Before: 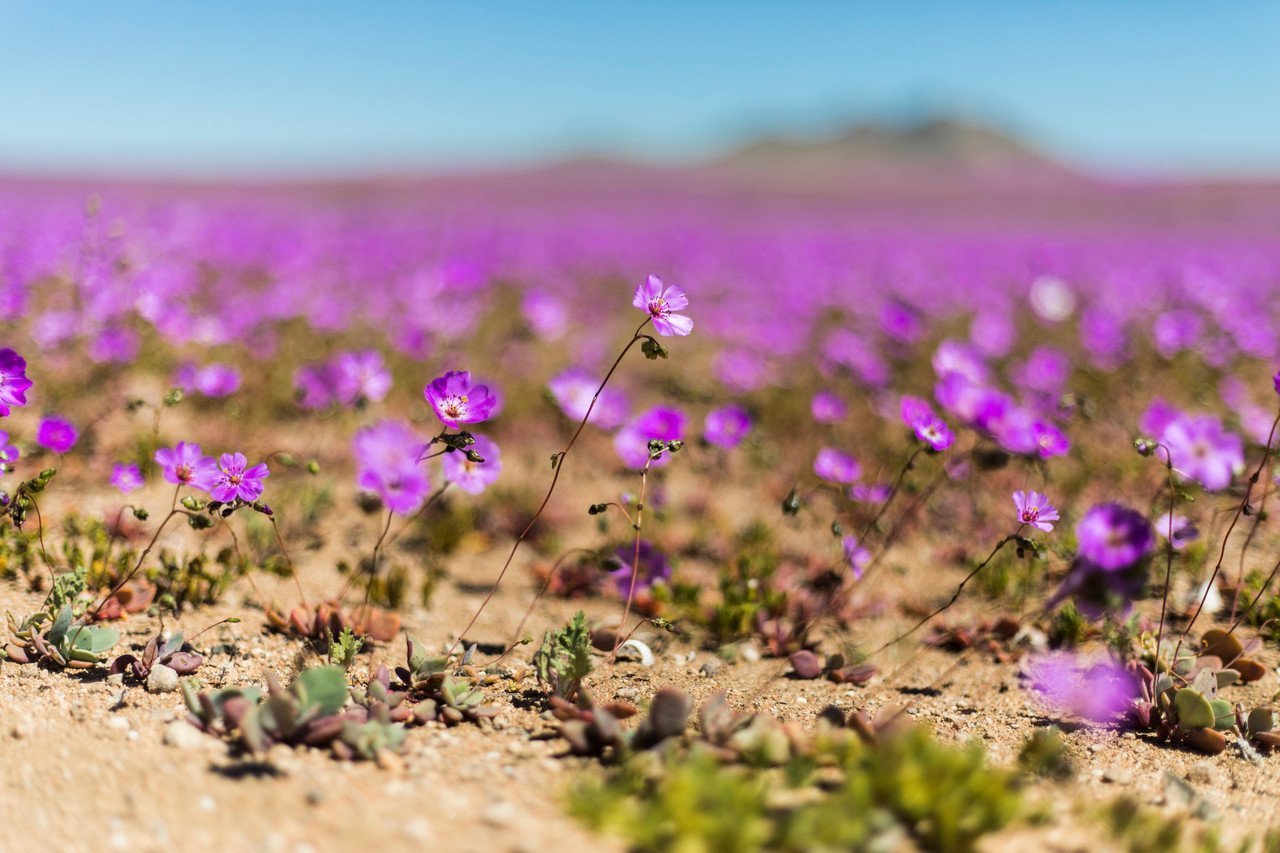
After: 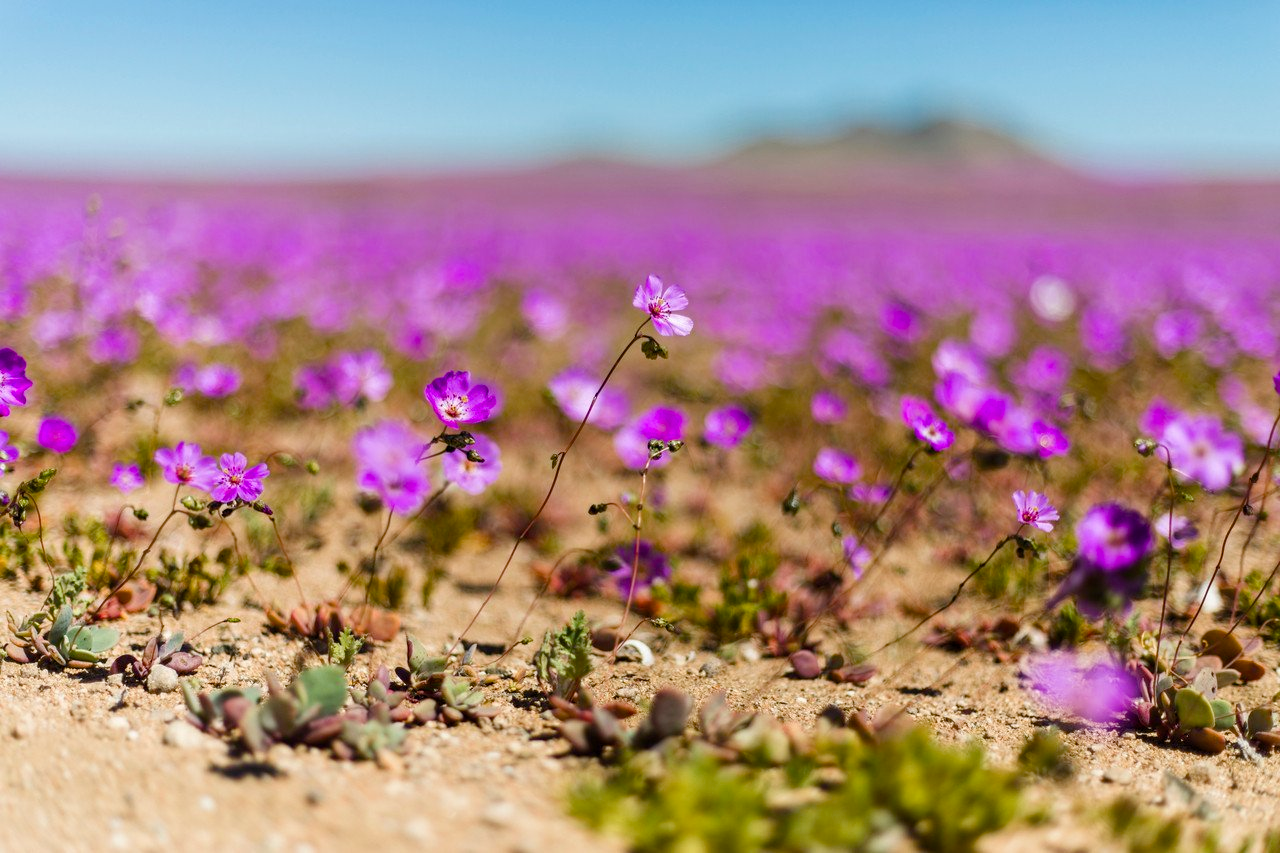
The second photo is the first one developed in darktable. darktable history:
color balance rgb: perceptual saturation grading › global saturation 20%, perceptual saturation grading › highlights -25.739%, perceptual saturation grading › shadows 26.105%
